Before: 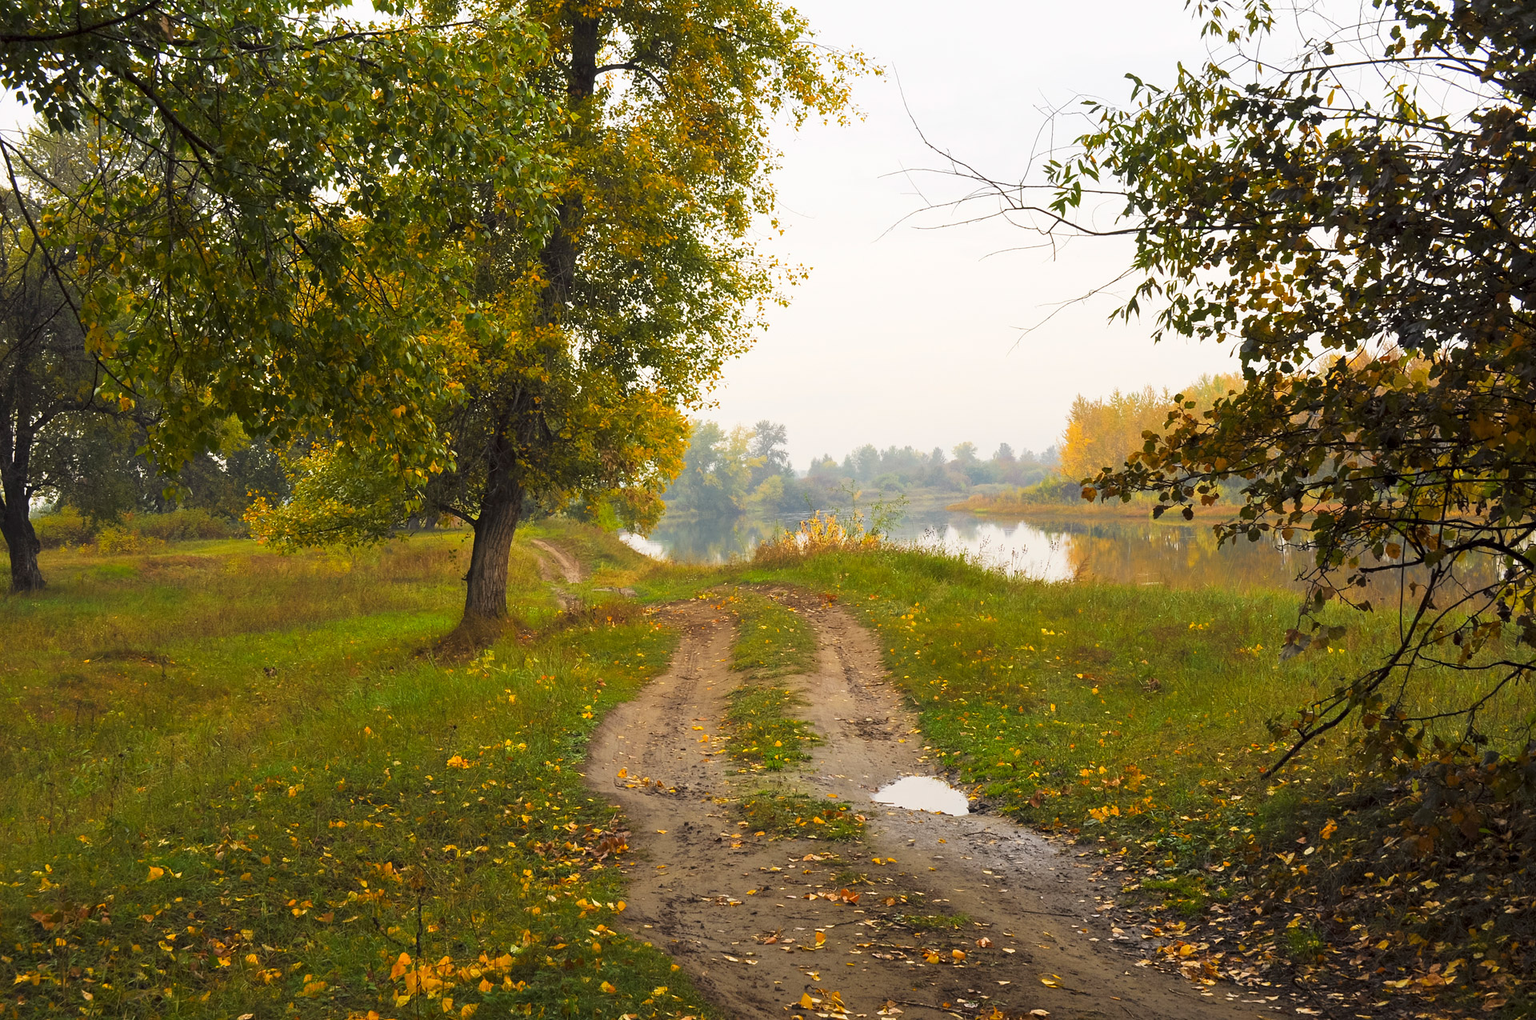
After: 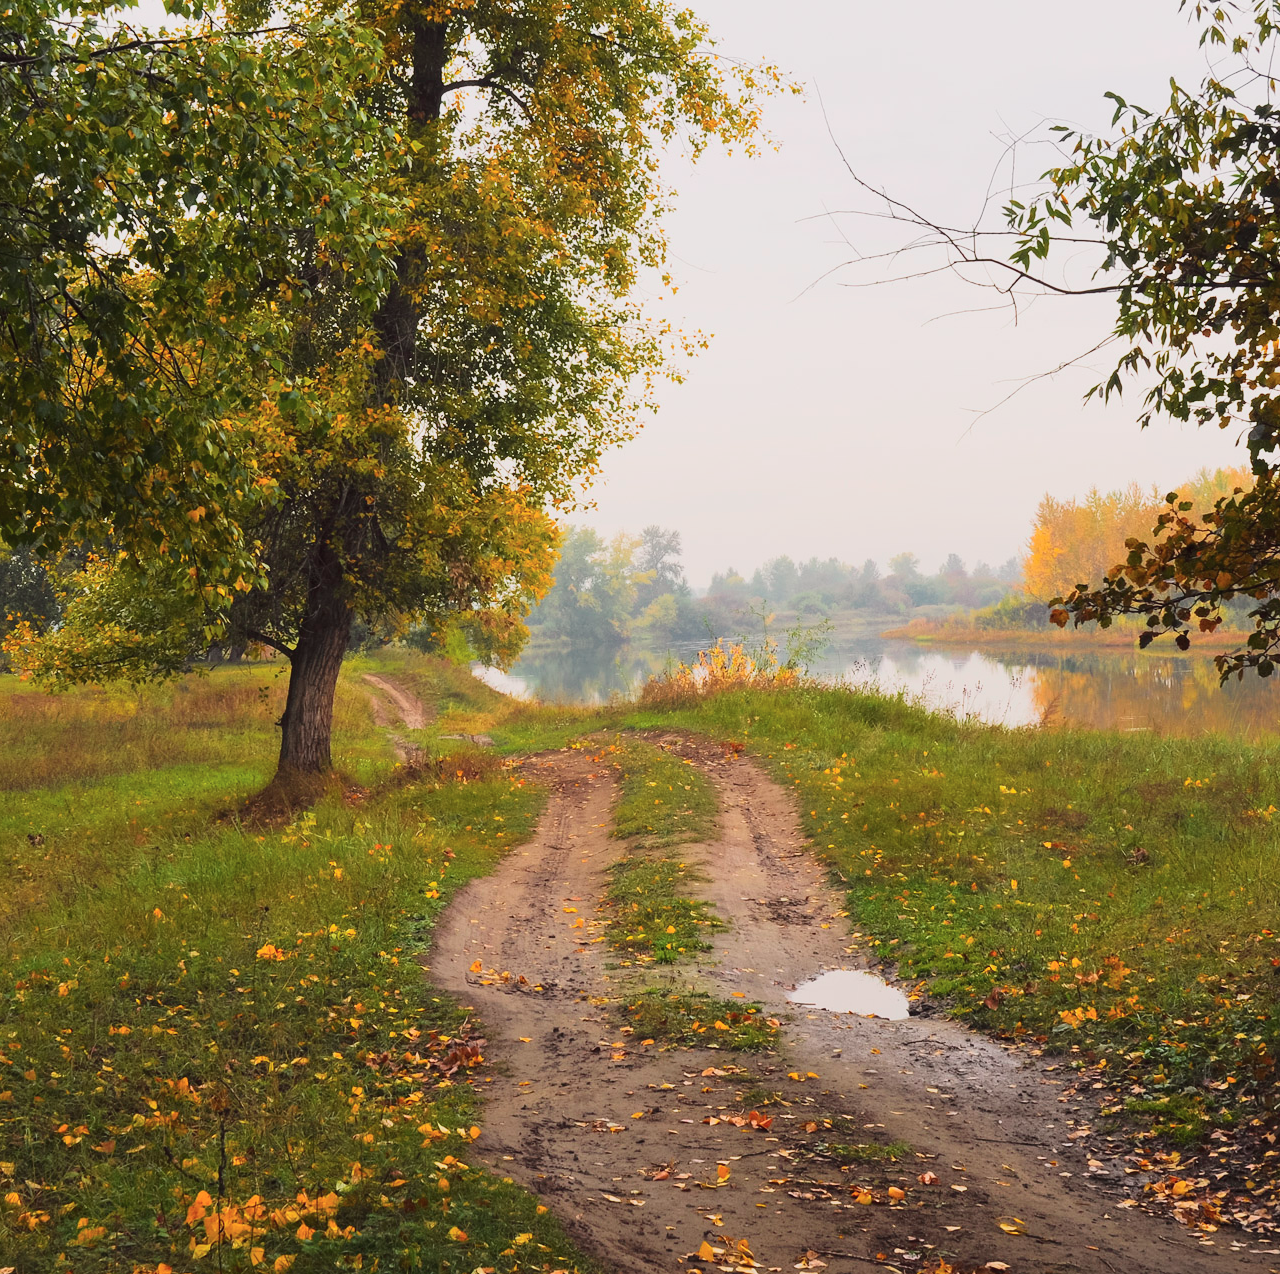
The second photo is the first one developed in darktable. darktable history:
crop and rotate: left 15.754%, right 17.579%
tone curve: curves: ch0 [(0, 0.023) (0.184, 0.168) (0.491, 0.519) (0.748, 0.765) (1, 0.919)]; ch1 [(0, 0) (0.179, 0.173) (0.322, 0.32) (0.424, 0.424) (0.496, 0.501) (0.563, 0.586) (0.761, 0.803) (1, 1)]; ch2 [(0, 0) (0.434, 0.447) (0.483, 0.487) (0.557, 0.541) (0.697, 0.68) (1, 1)], color space Lab, independent channels, preserve colors none
